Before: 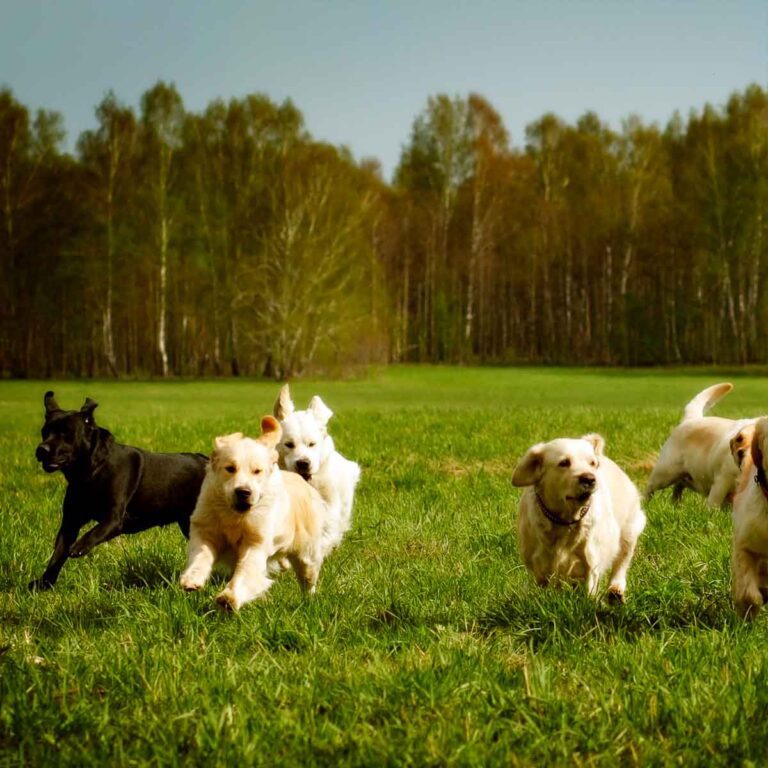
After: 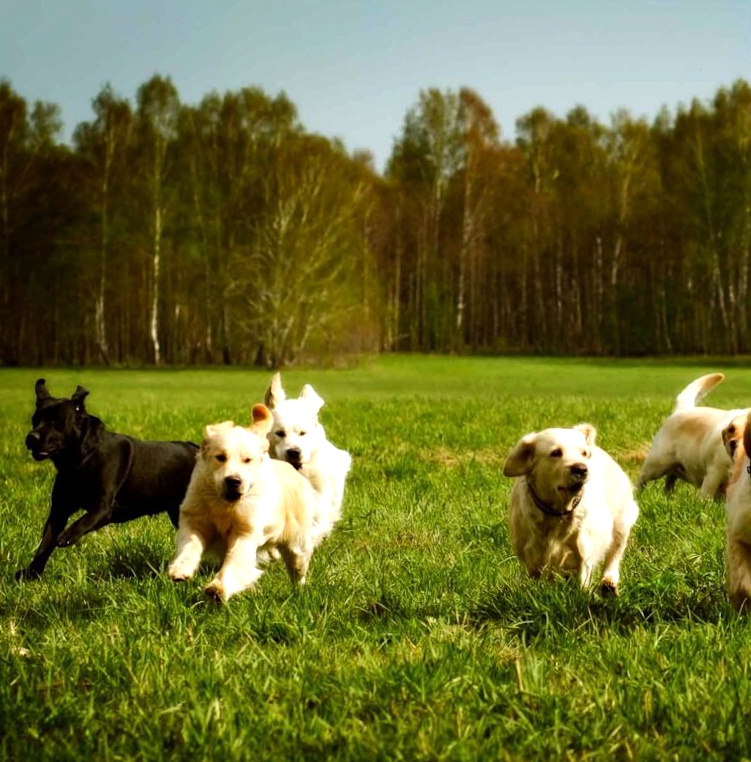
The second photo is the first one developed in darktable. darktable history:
tone equalizer: -8 EV -0.417 EV, -7 EV -0.389 EV, -6 EV -0.333 EV, -5 EV -0.222 EV, -3 EV 0.222 EV, -2 EV 0.333 EV, -1 EV 0.389 EV, +0 EV 0.417 EV, edges refinement/feathering 500, mask exposure compensation -1.57 EV, preserve details no
rotate and perspective: rotation 0.226°, lens shift (vertical) -0.042, crop left 0.023, crop right 0.982, crop top 0.006, crop bottom 0.994
